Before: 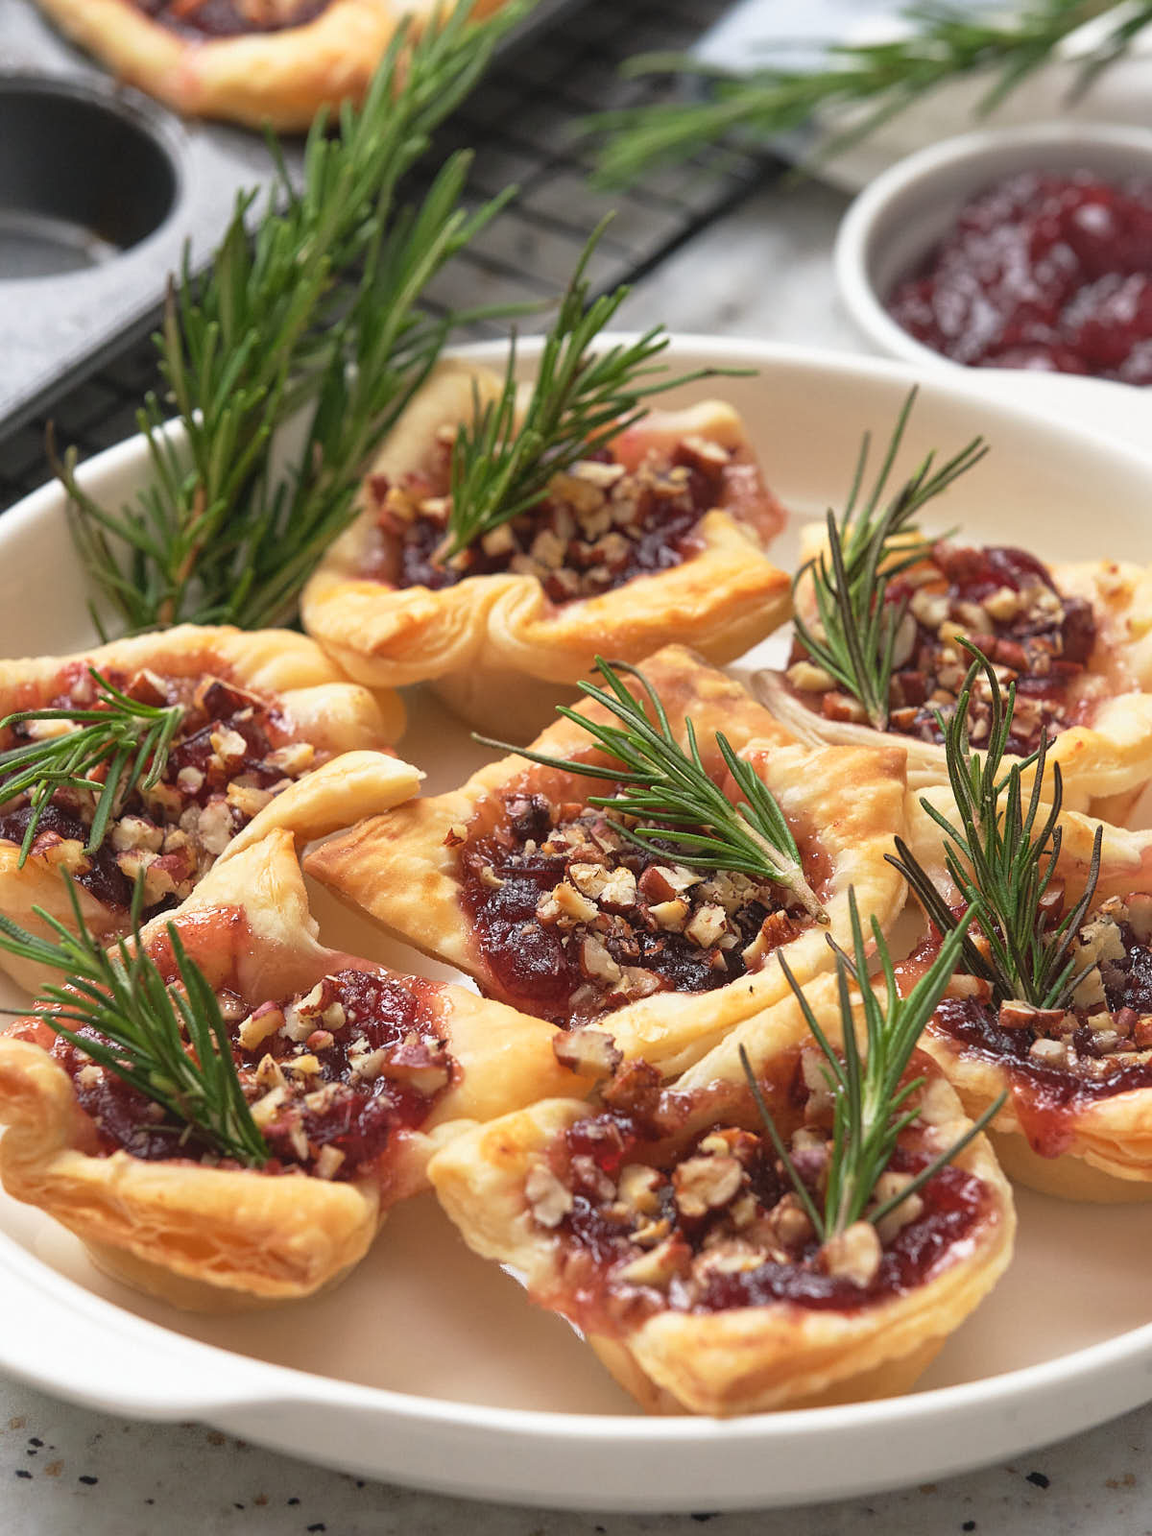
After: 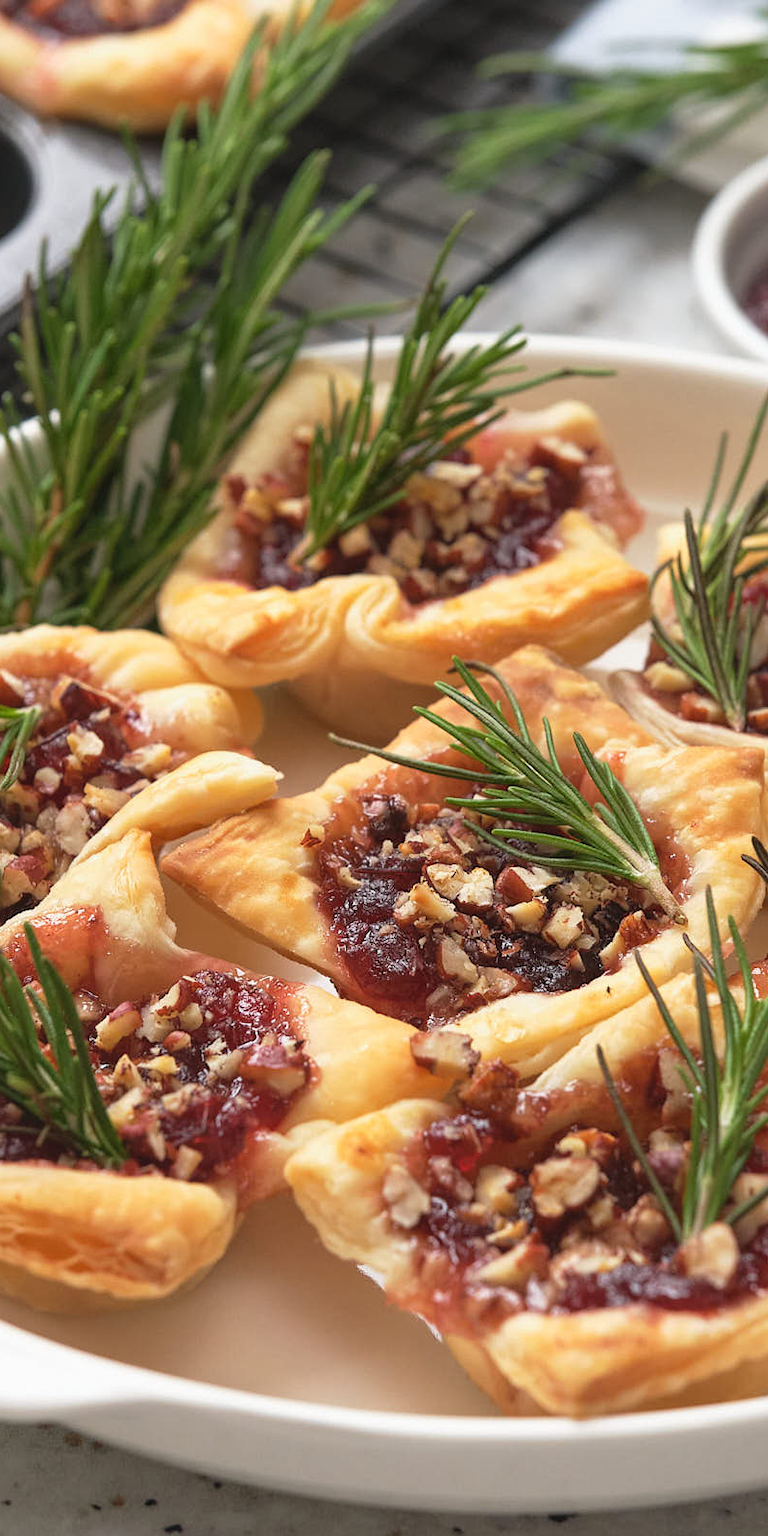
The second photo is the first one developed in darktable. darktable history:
crop and rotate: left 12.442%, right 20.847%
